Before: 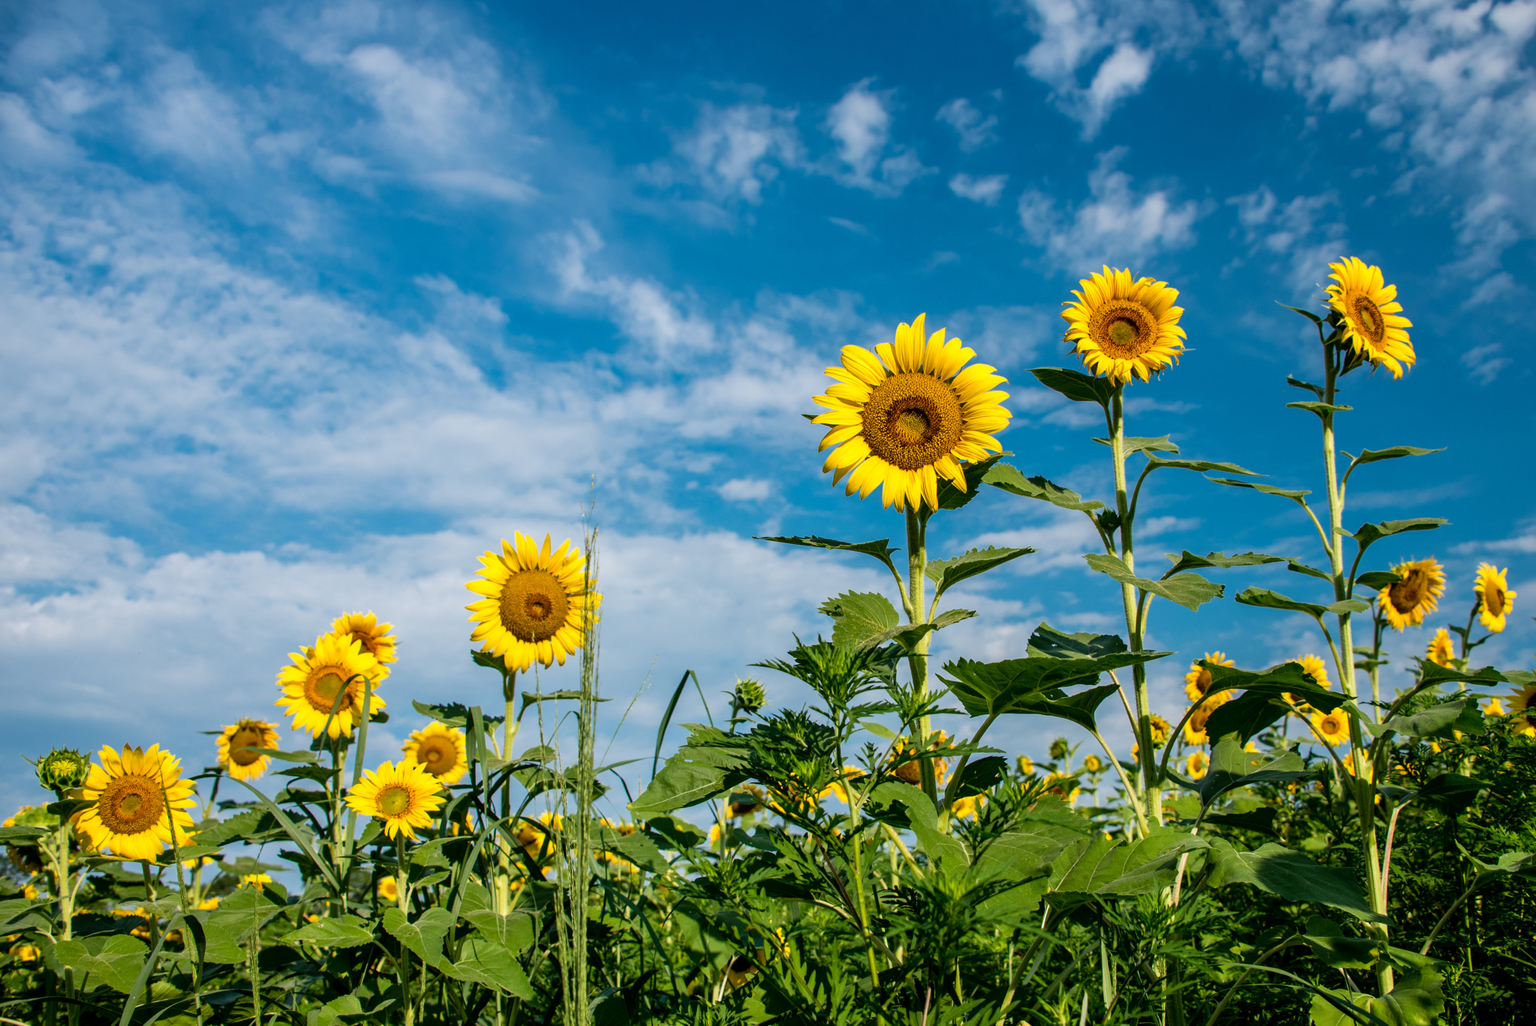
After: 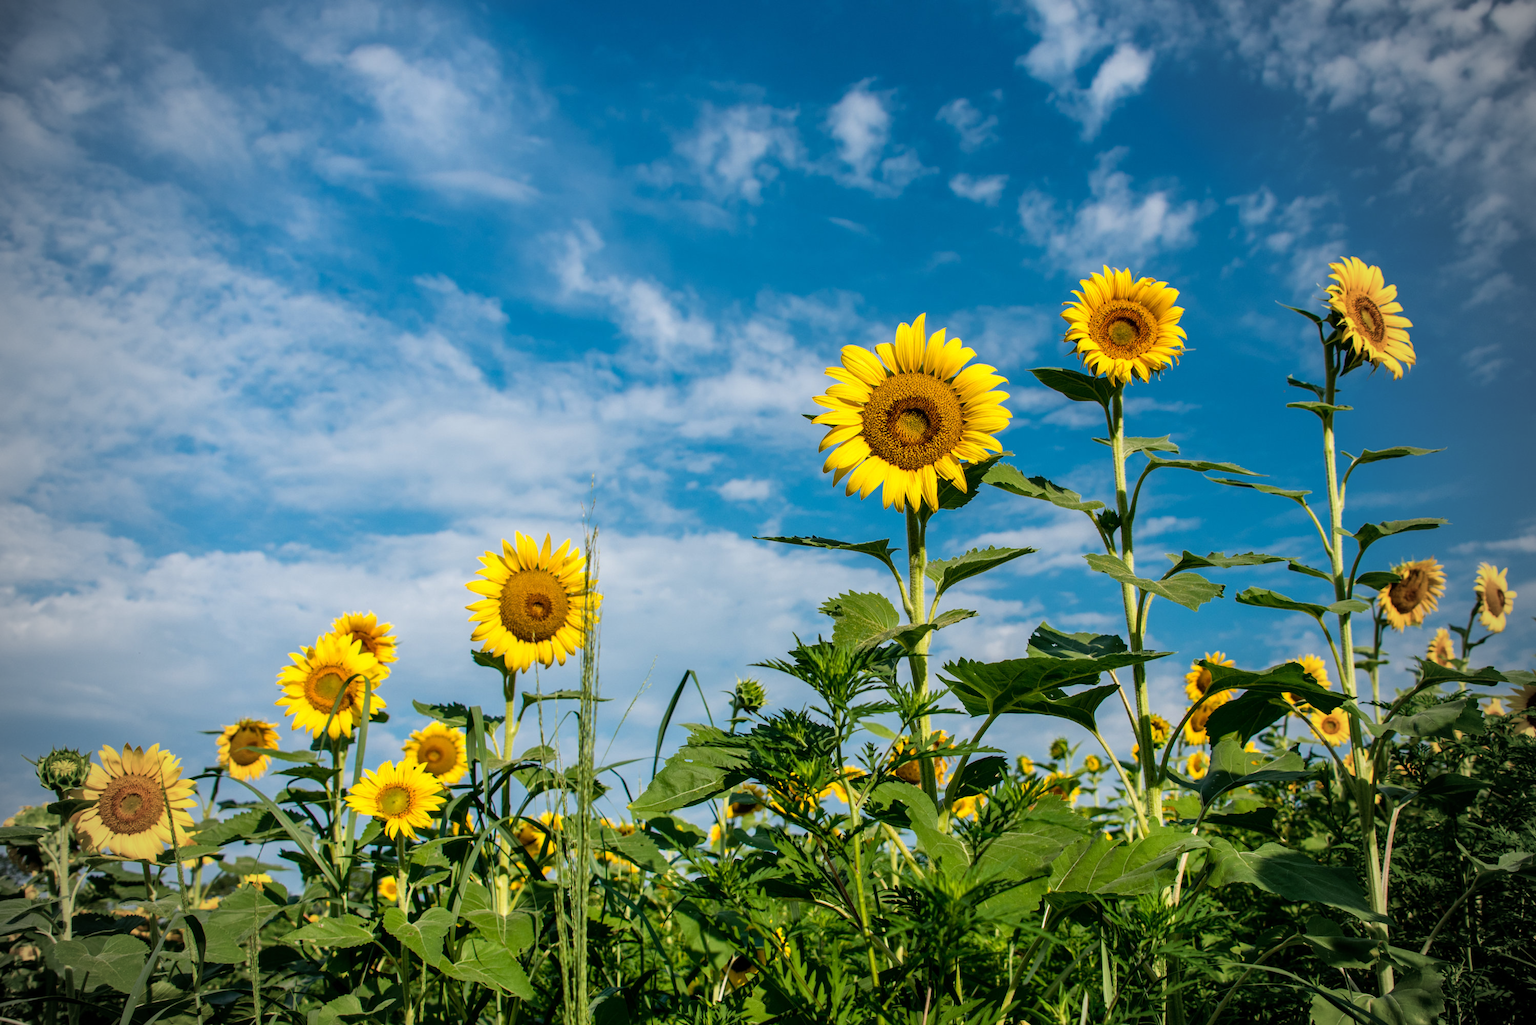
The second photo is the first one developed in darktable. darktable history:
vignetting: fall-off start 71.93%, unbound false
